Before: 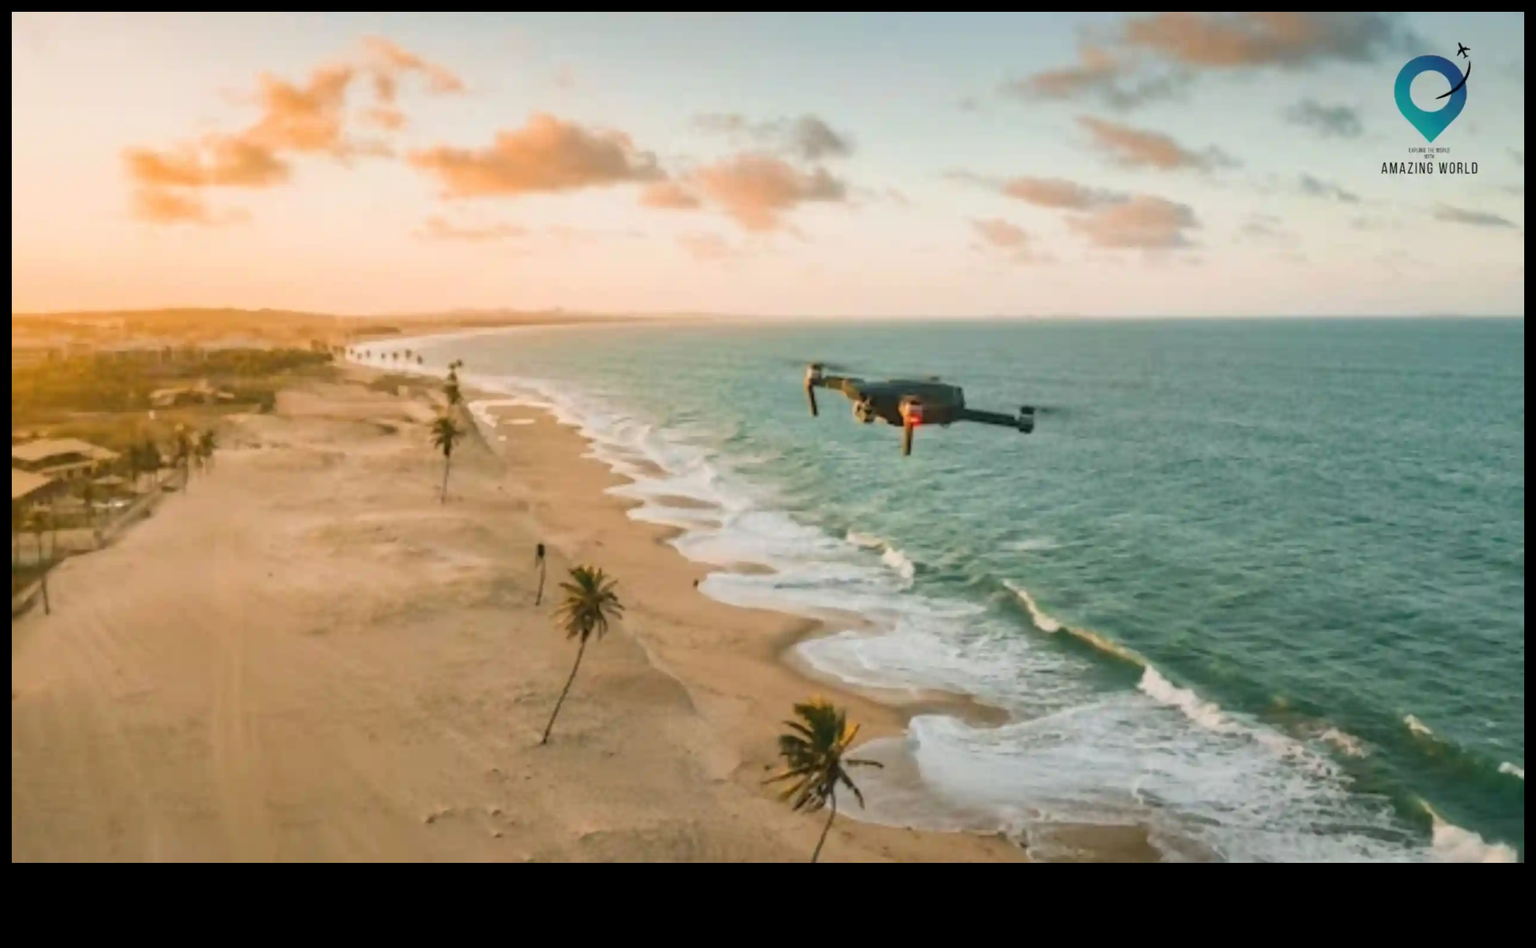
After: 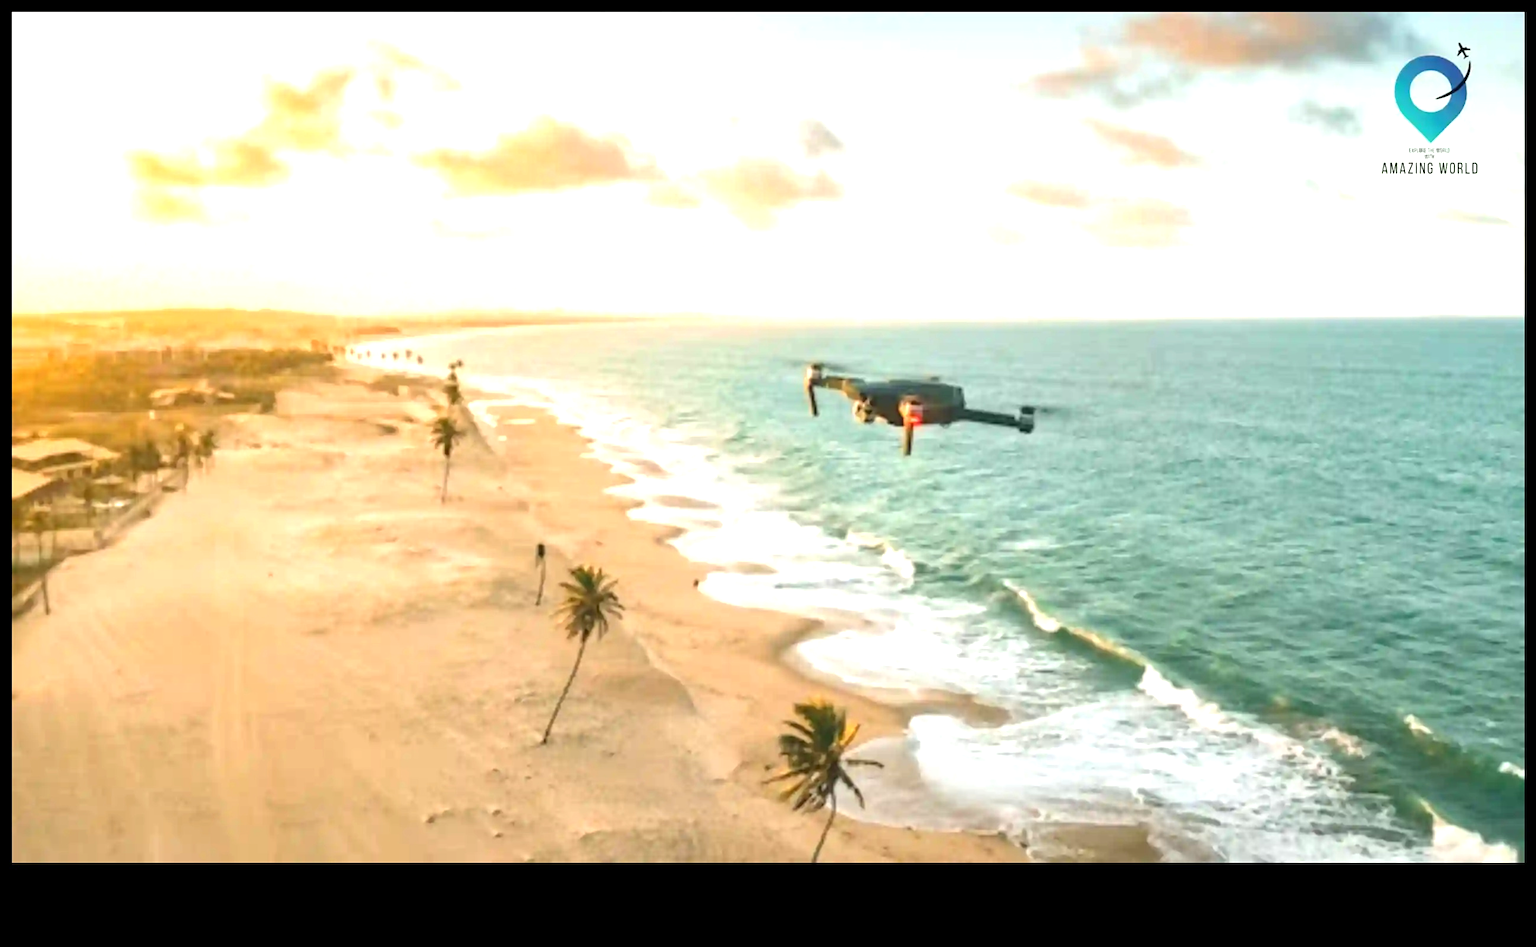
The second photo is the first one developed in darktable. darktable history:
sharpen: amount 0.2
exposure: exposure 1.15 EV, compensate highlight preservation false
